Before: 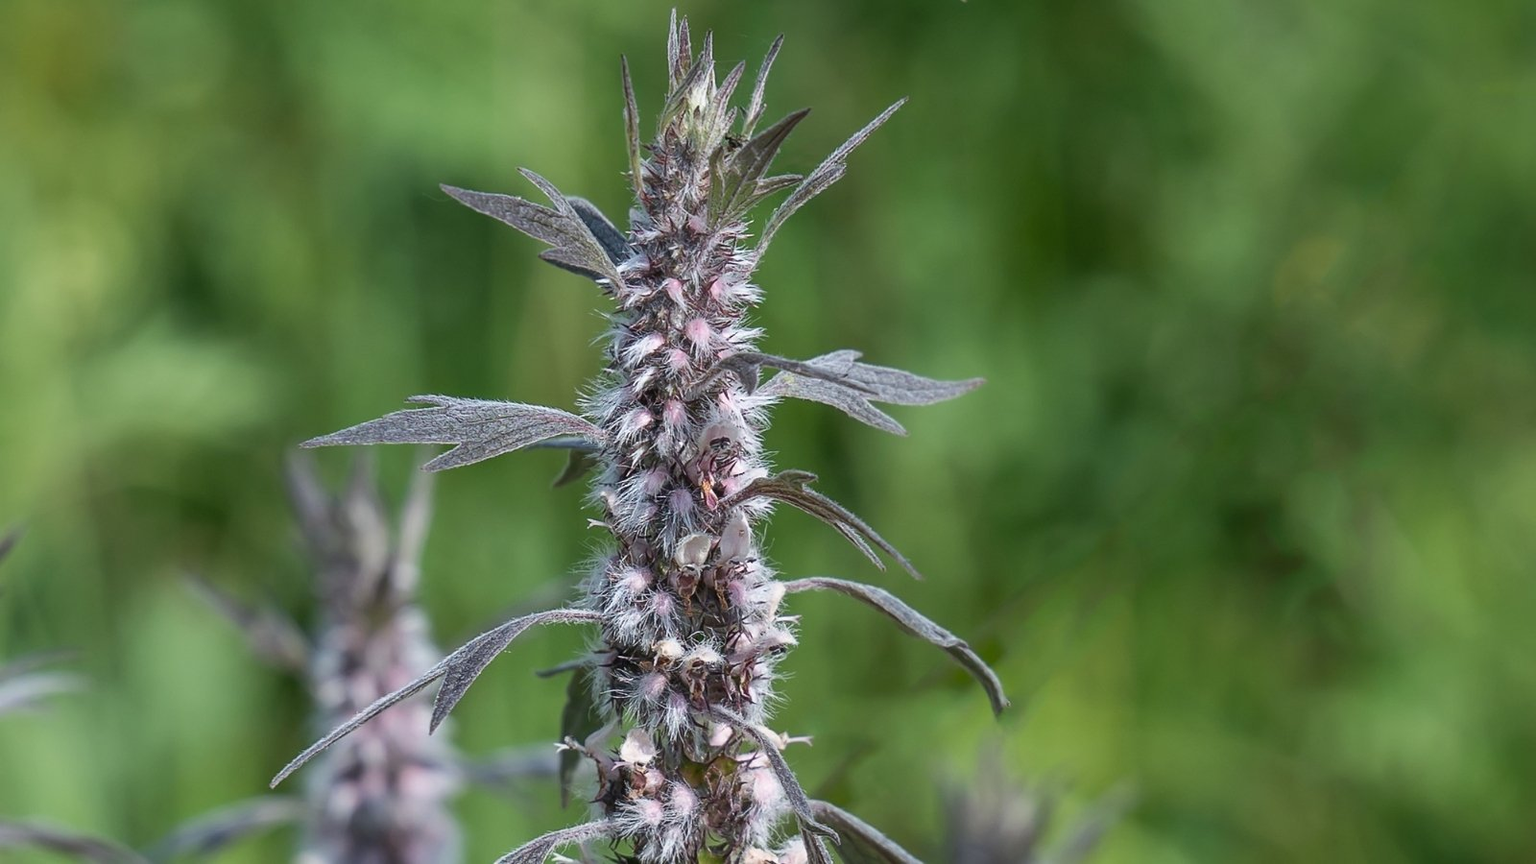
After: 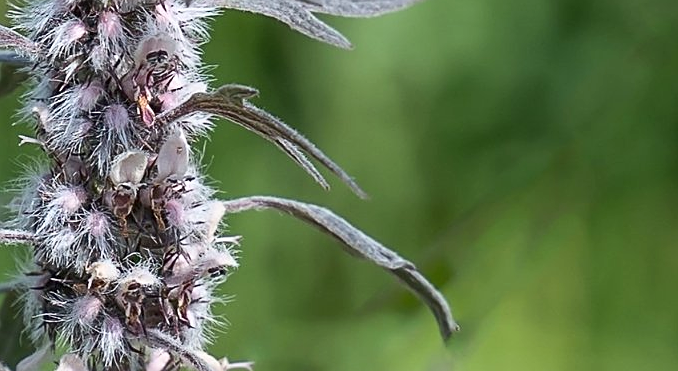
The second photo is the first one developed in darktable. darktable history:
contrast brightness saturation: contrast 0.146, brightness 0.047
sharpen: on, module defaults
crop: left 37.096%, top 45.041%, right 20.52%, bottom 13.628%
